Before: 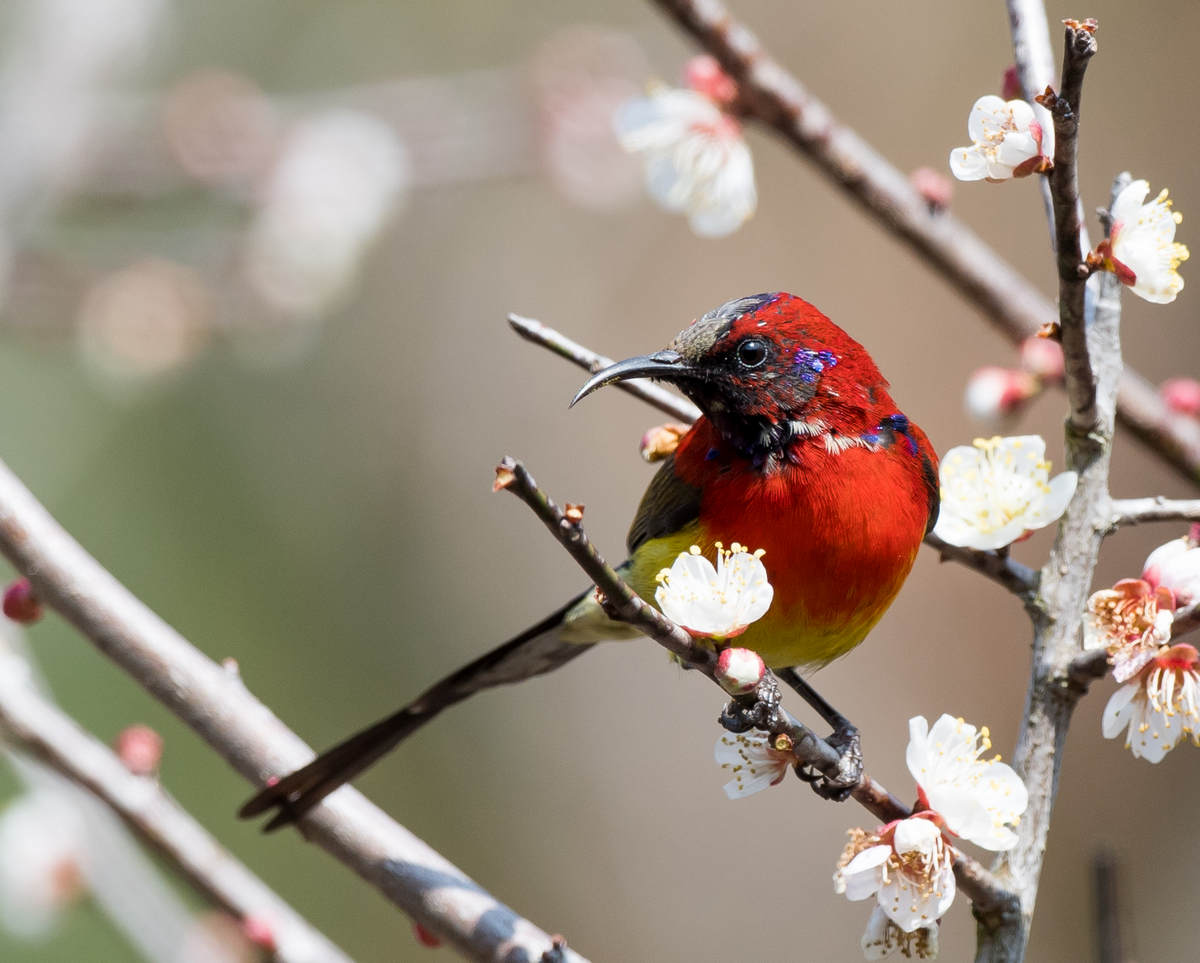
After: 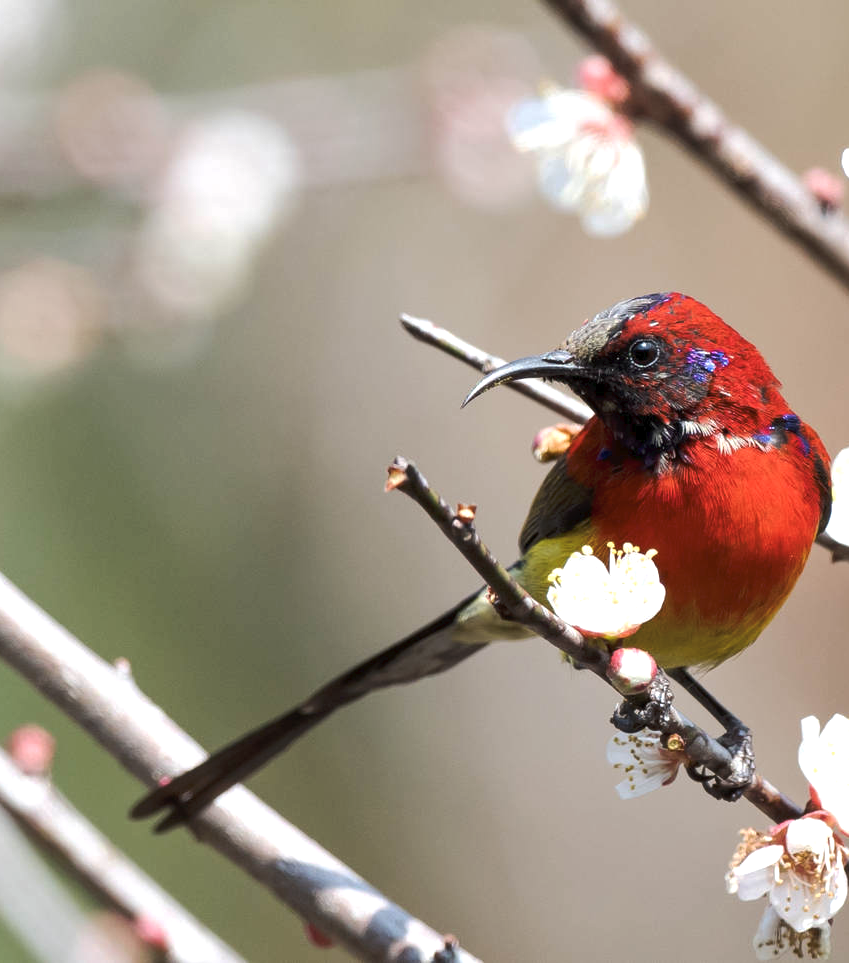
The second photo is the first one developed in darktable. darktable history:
crop and rotate: left 9.061%, right 20.142%
tone curve: curves: ch0 [(0, 0) (0.003, 0.023) (0.011, 0.033) (0.025, 0.057) (0.044, 0.099) (0.069, 0.132) (0.1, 0.155) (0.136, 0.179) (0.177, 0.213) (0.224, 0.255) (0.277, 0.299) (0.335, 0.347) (0.399, 0.407) (0.468, 0.473) (0.543, 0.546) (0.623, 0.619) (0.709, 0.698) (0.801, 0.775) (0.898, 0.871) (1, 1)], preserve colors none
tone equalizer: -8 EV -0.417 EV, -7 EV -0.389 EV, -6 EV -0.333 EV, -5 EV -0.222 EV, -3 EV 0.222 EV, -2 EV 0.333 EV, -1 EV 0.389 EV, +0 EV 0.417 EV, edges refinement/feathering 500, mask exposure compensation -1.57 EV, preserve details no
